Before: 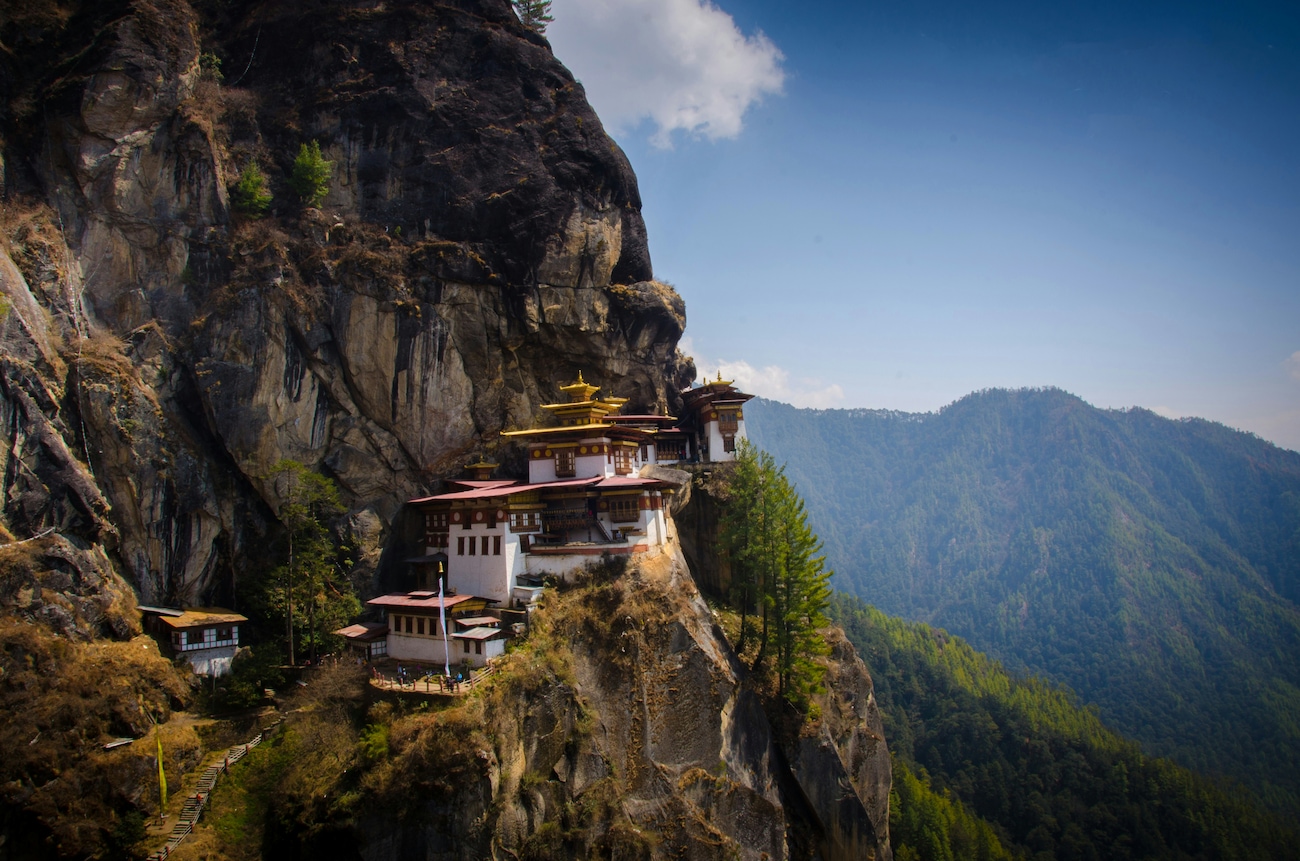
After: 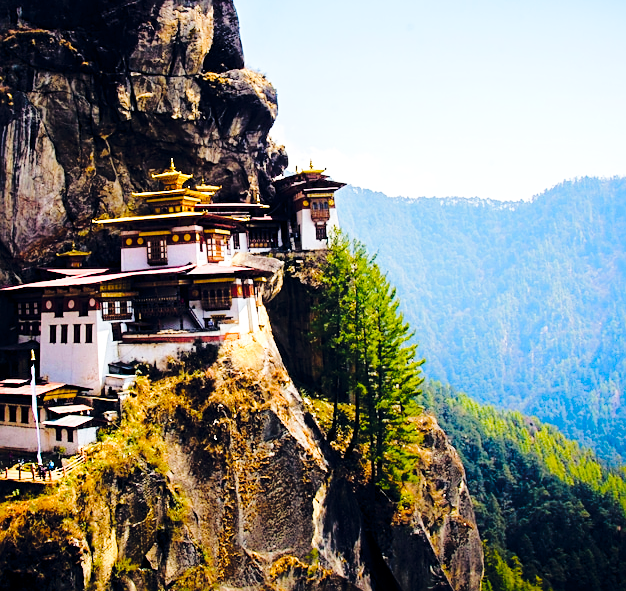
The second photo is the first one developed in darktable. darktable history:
color balance rgb: global offset › chroma 0.157%, global offset › hue 253.36°, linear chroma grading › global chroma 16.183%, perceptual saturation grading › global saturation 0.672%, perceptual saturation grading › highlights -16.679%, perceptual saturation grading › mid-tones 33.515%, perceptual saturation grading › shadows 50.572%
exposure: exposure 0.3 EV, compensate exposure bias true, compensate highlight preservation false
tone equalizer: -8 EV -0.413 EV, -7 EV -0.363 EV, -6 EV -0.351 EV, -5 EV -0.234 EV, -3 EV 0.217 EV, -2 EV 0.337 EV, -1 EV 0.365 EV, +0 EV 0.433 EV, luminance estimator HSV value / RGB max
base curve: curves: ch0 [(0, 0) (0.028, 0.03) (0.121, 0.232) (0.46, 0.748) (0.859, 0.968) (1, 1)], preserve colors none
crop: left 31.415%, top 24.647%, right 20.359%, bottom 6.499%
sharpen: on, module defaults
tone curve: curves: ch0 [(0.003, 0) (0.066, 0.031) (0.16, 0.089) (0.269, 0.218) (0.395, 0.408) (0.517, 0.56) (0.684, 0.734) (0.791, 0.814) (1, 1)]; ch1 [(0, 0) (0.164, 0.115) (0.337, 0.332) (0.39, 0.398) (0.464, 0.461) (0.501, 0.5) (0.507, 0.5) (0.534, 0.532) (0.577, 0.59) (0.652, 0.681) (0.733, 0.764) (0.819, 0.823) (1, 1)]; ch2 [(0, 0) (0.337, 0.382) (0.464, 0.476) (0.501, 0.5) (0.527, 0.54) (0.551, 0.565) (0.628, 0.632) (0.689, 0.686) (1, 1)], color space Lab, linked channels, preserve colors none
